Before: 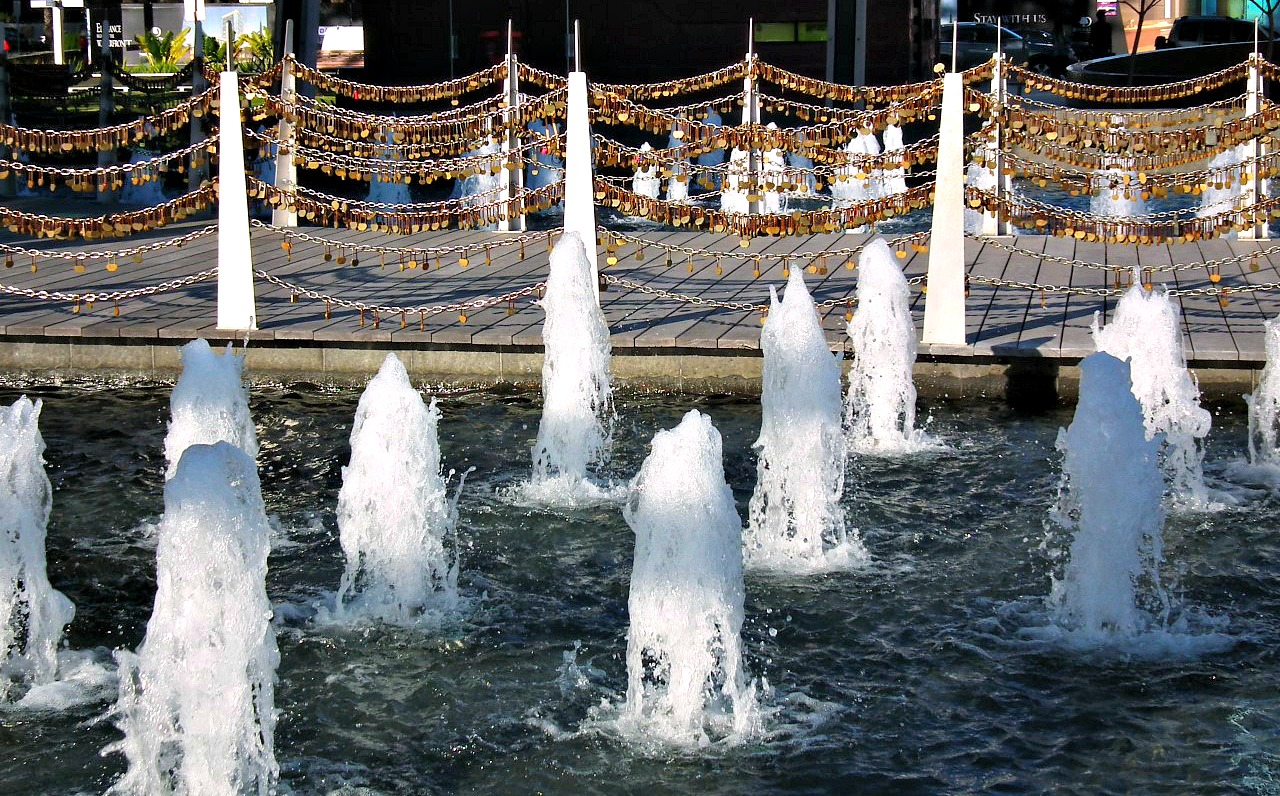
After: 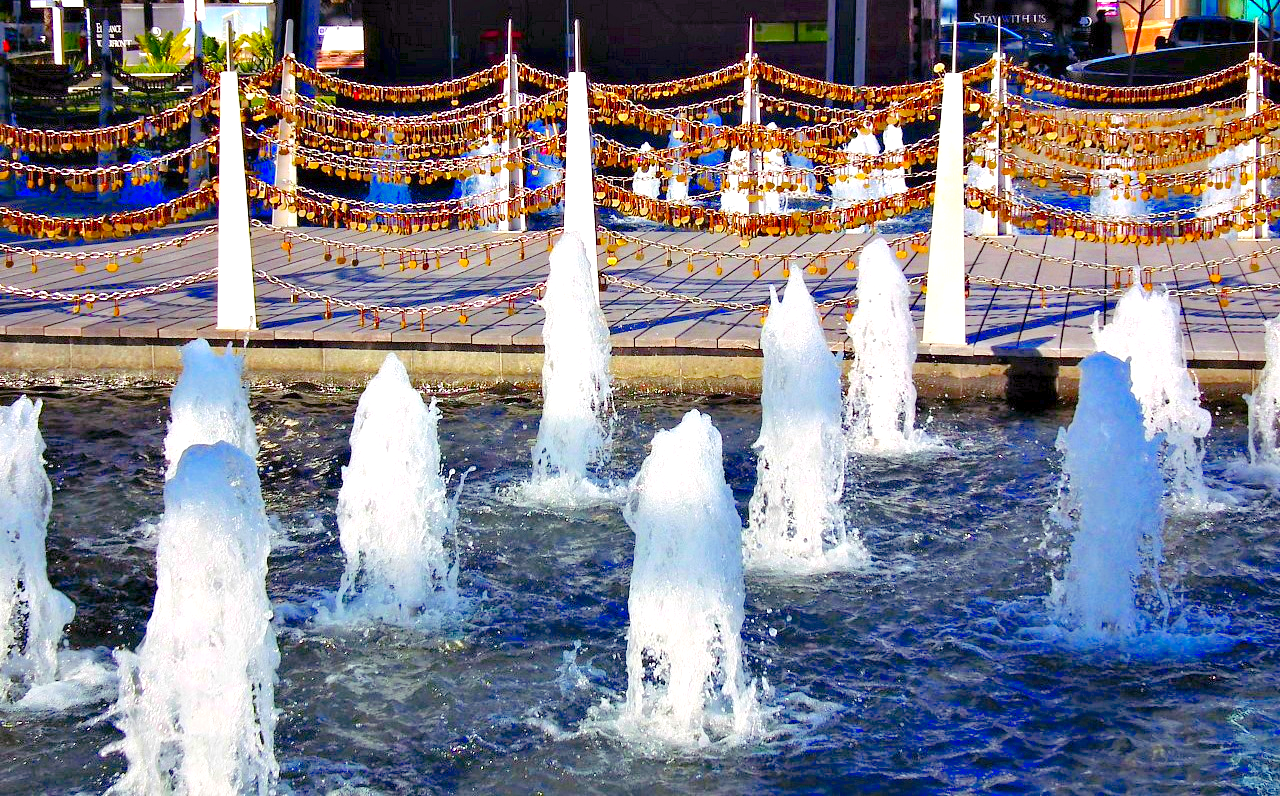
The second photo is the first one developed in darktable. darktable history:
levels: levels [0, 0.397, 0.955]
color balance rgb: shadows lift › luminance 0.495%, shadows lift › chroma 7.014%, shadows lift › hue 297.45°, perceptual saturation grading › global saturation 25.722%, perceptual brilliance grading › global brilliance 2.526%, global vibrance 16.181%, saturation formula JzAzBz (2021)
